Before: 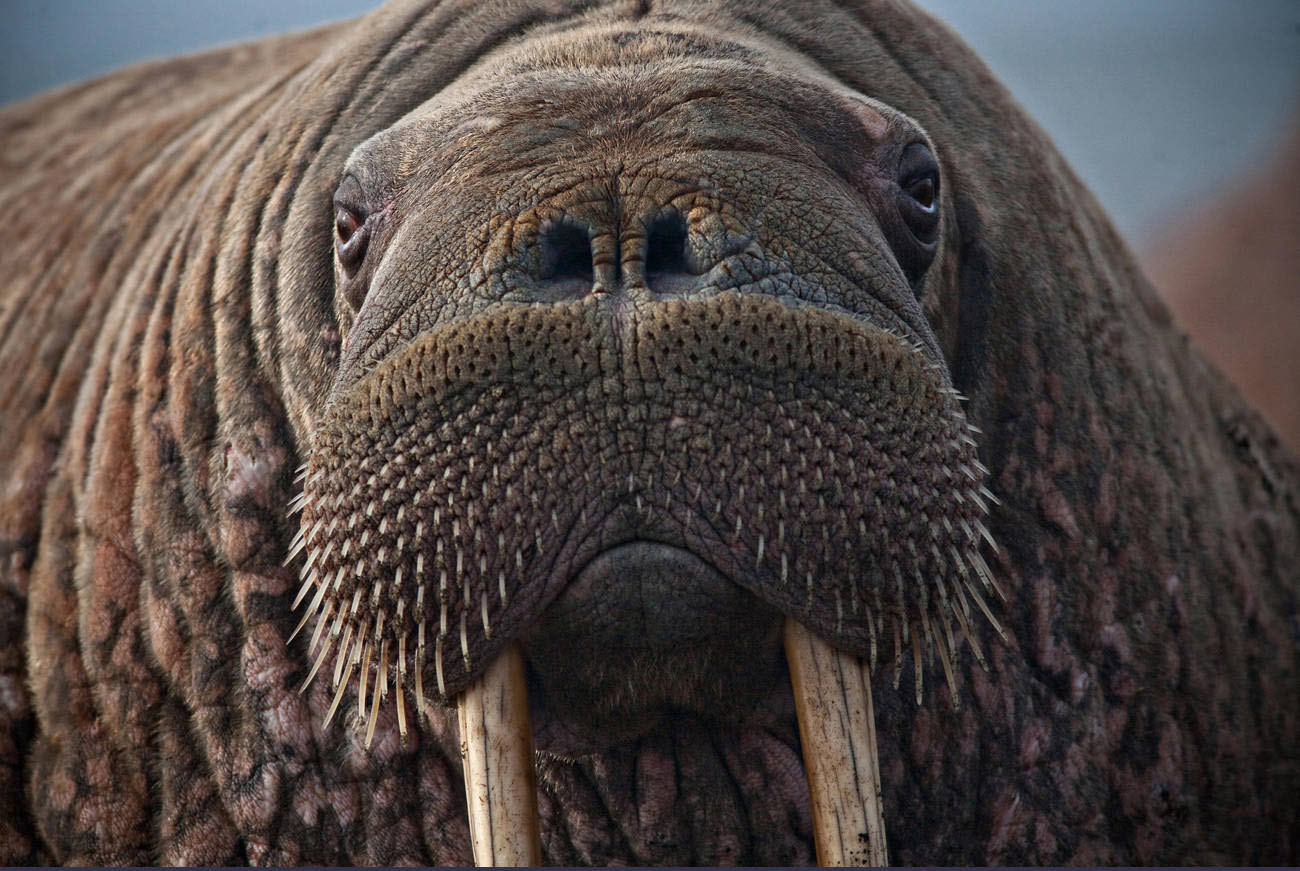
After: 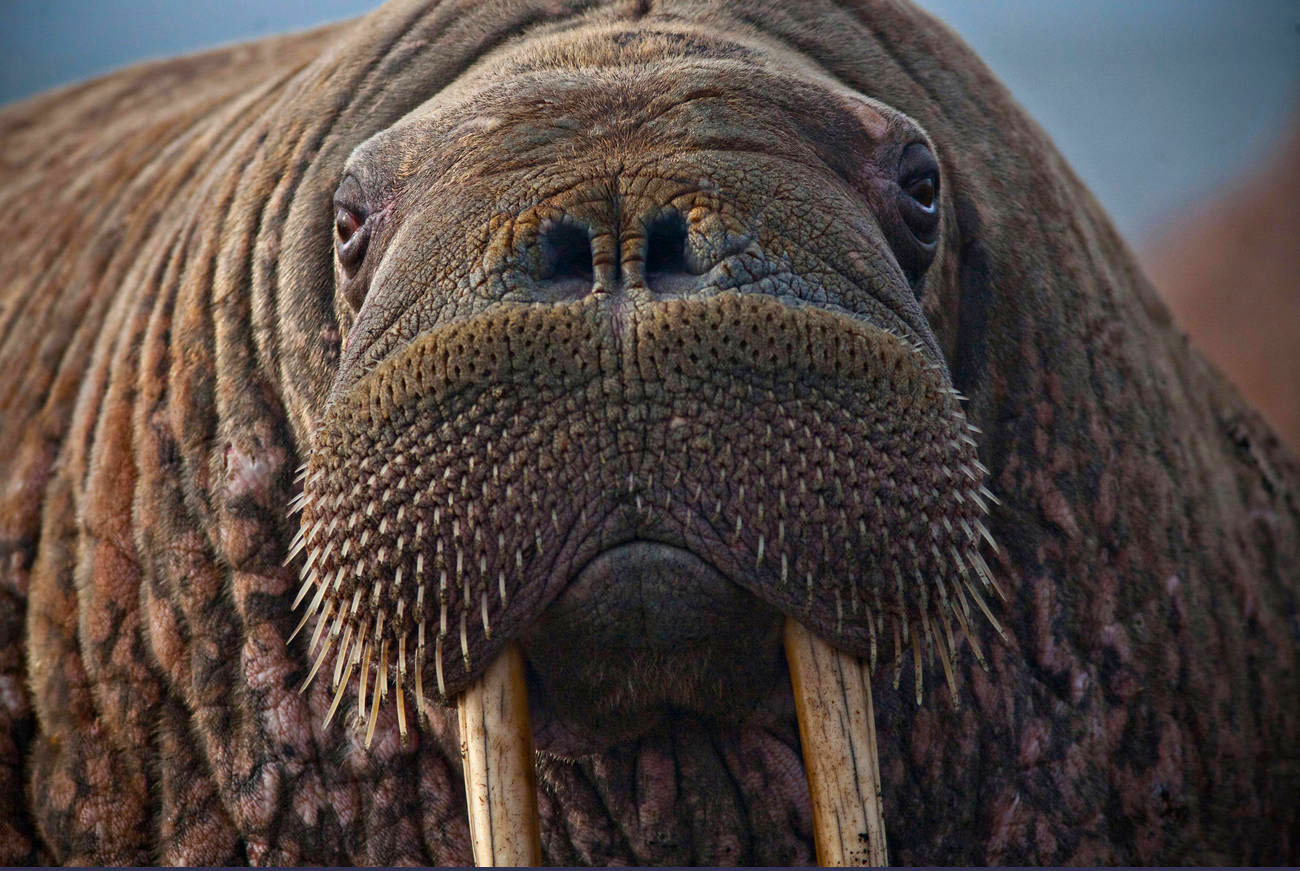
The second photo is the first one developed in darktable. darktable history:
tone equalizer: on, module defaults
color balance rgb: perceptual saturation grading › global saturation 25%, global vibrance 20%
